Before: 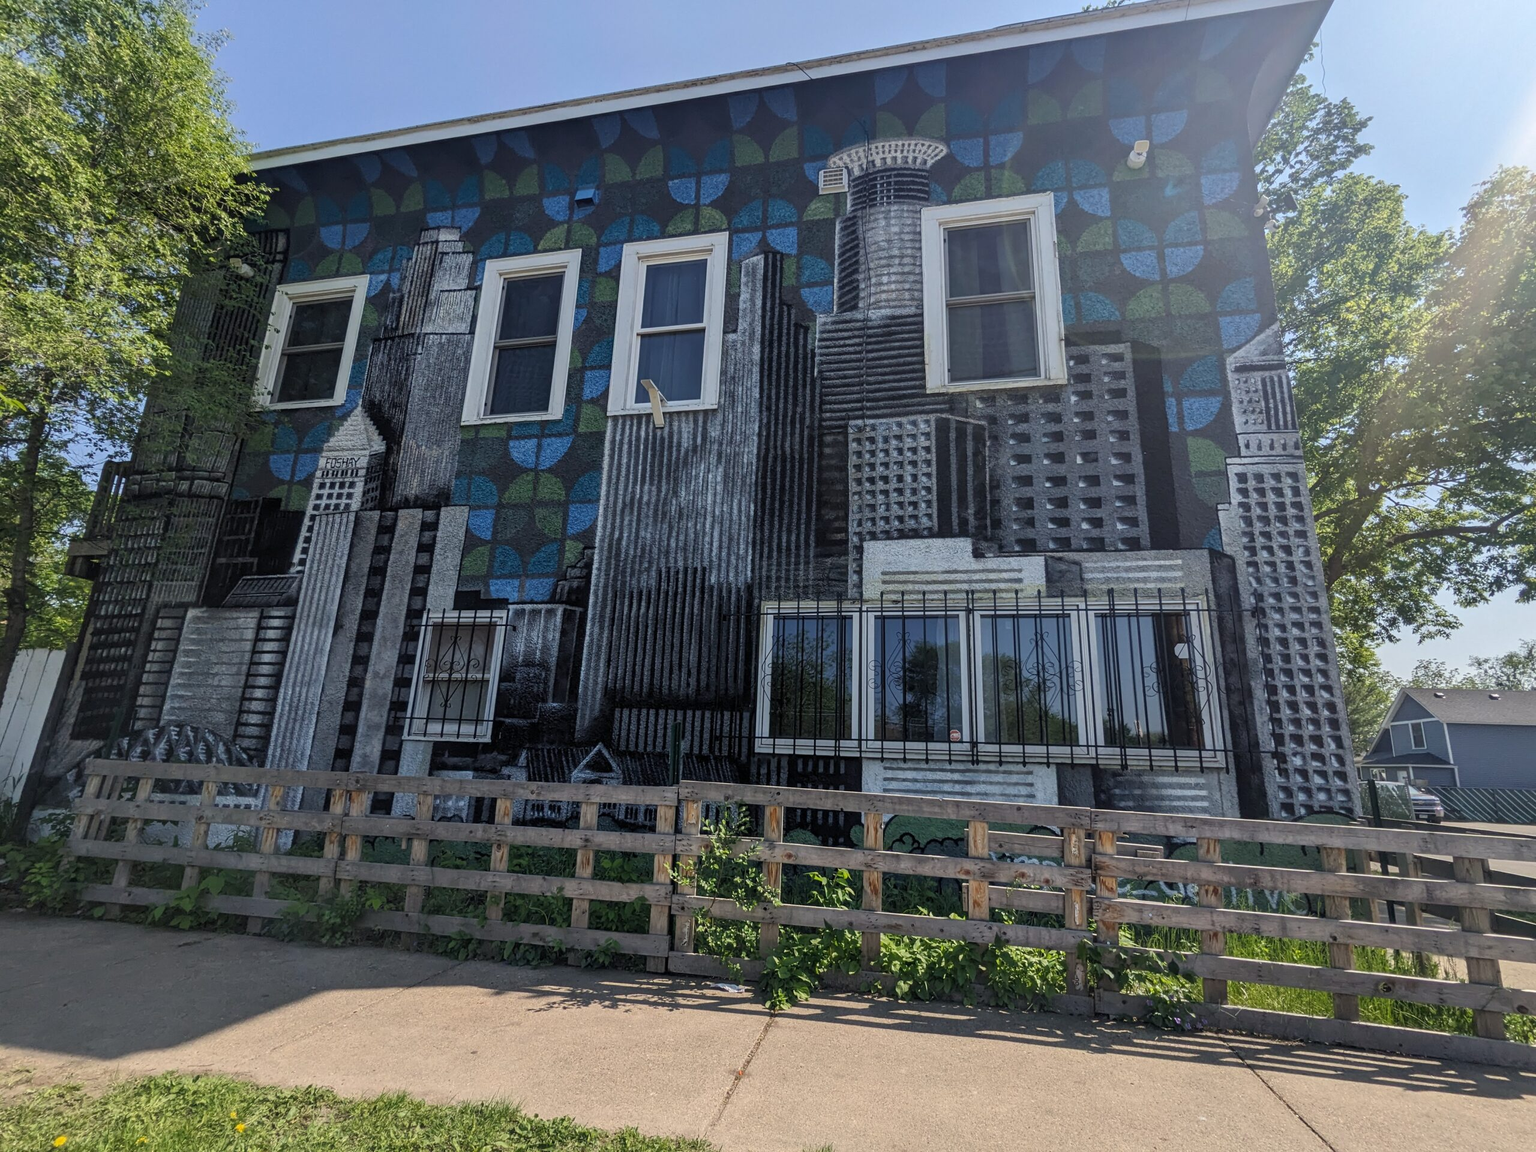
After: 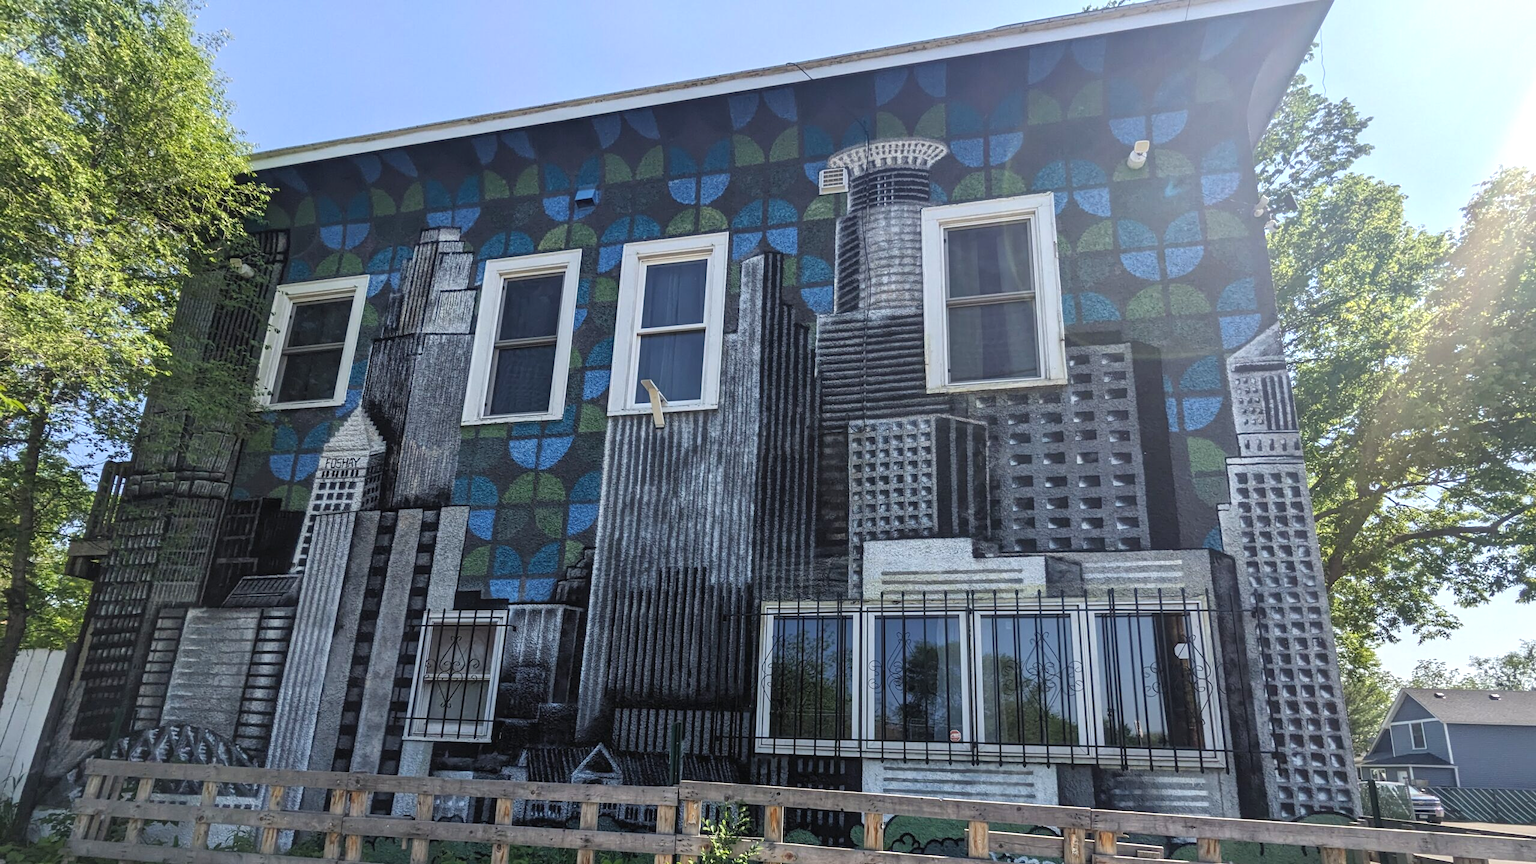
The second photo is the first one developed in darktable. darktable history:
crop: bottom 24.967%
exposure: black level correction -0.002, exposure 0.54 EV, compensate highlight preservation false
